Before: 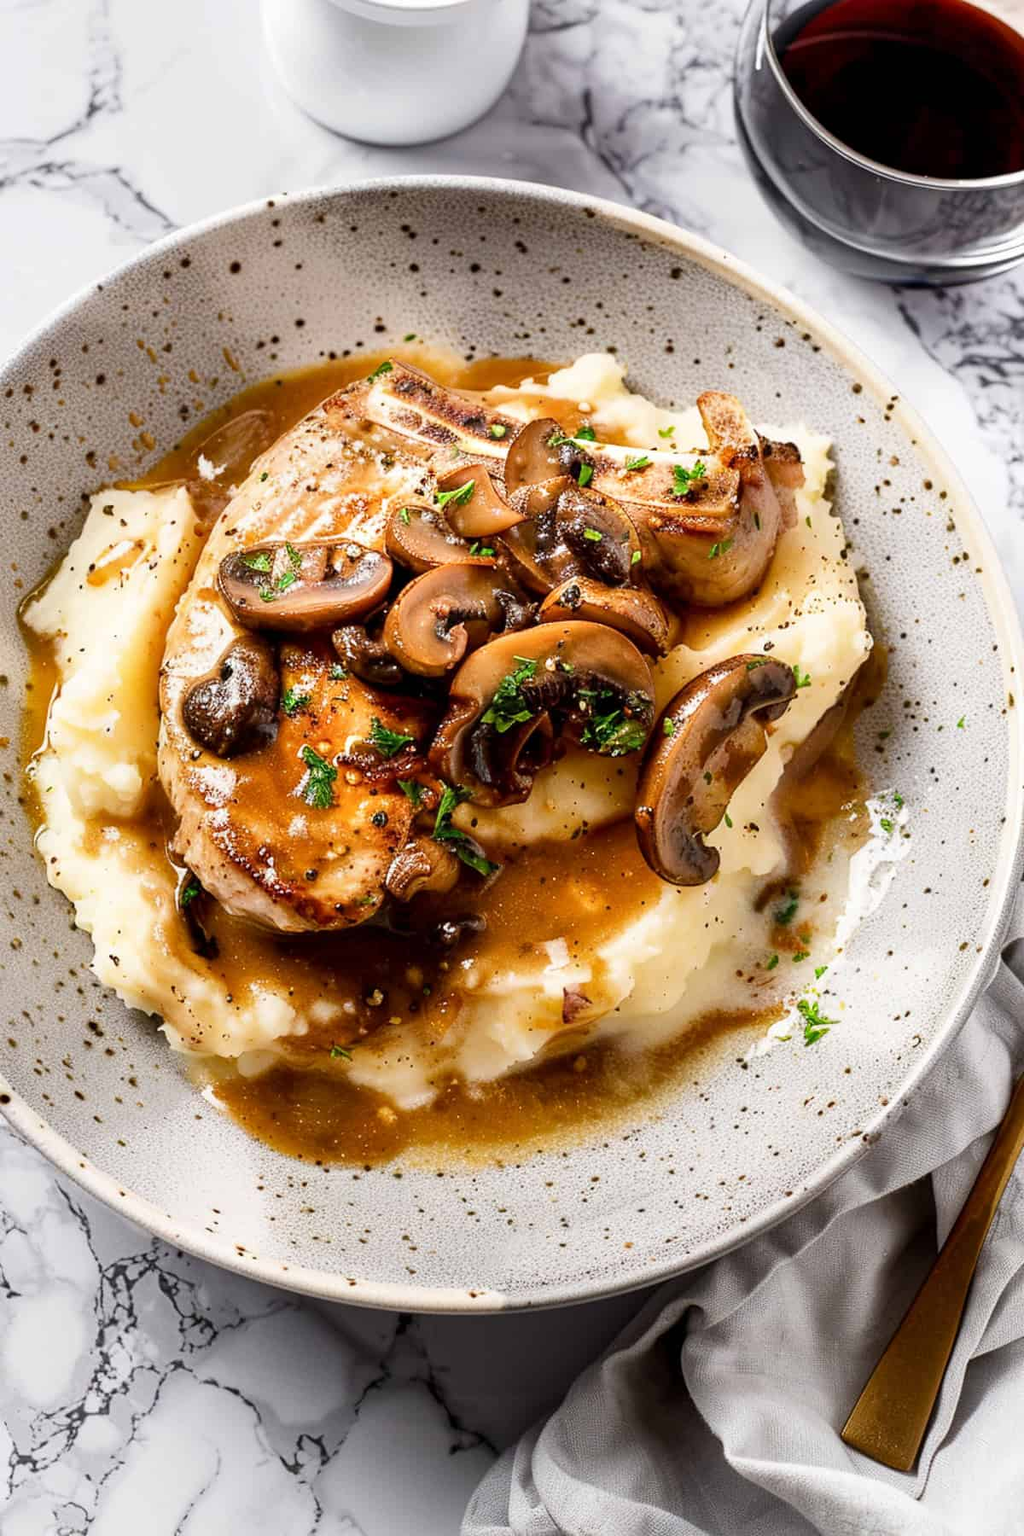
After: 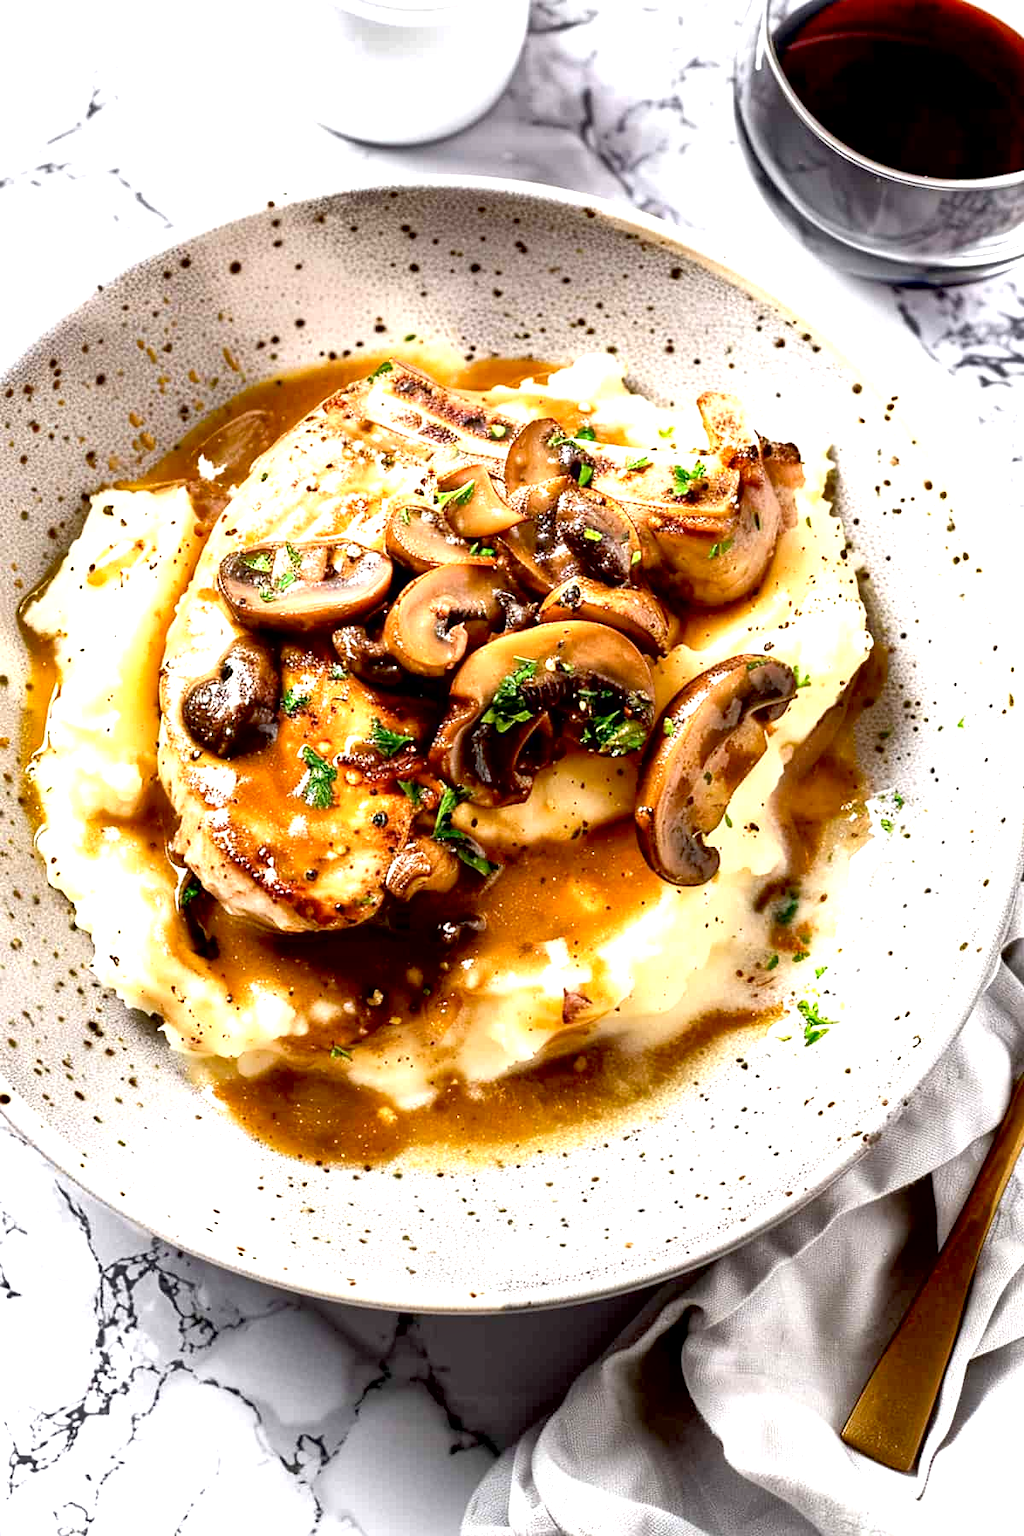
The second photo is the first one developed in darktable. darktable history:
exposure: black level correction 0.008, exposure 0.979 EV, compensate highlight preservation false
contrast brightness saturation: contrast 0.01, saturation -0.05
shadows and highlights: shadows 37.27, highlights -28.18, soften with gaussian
